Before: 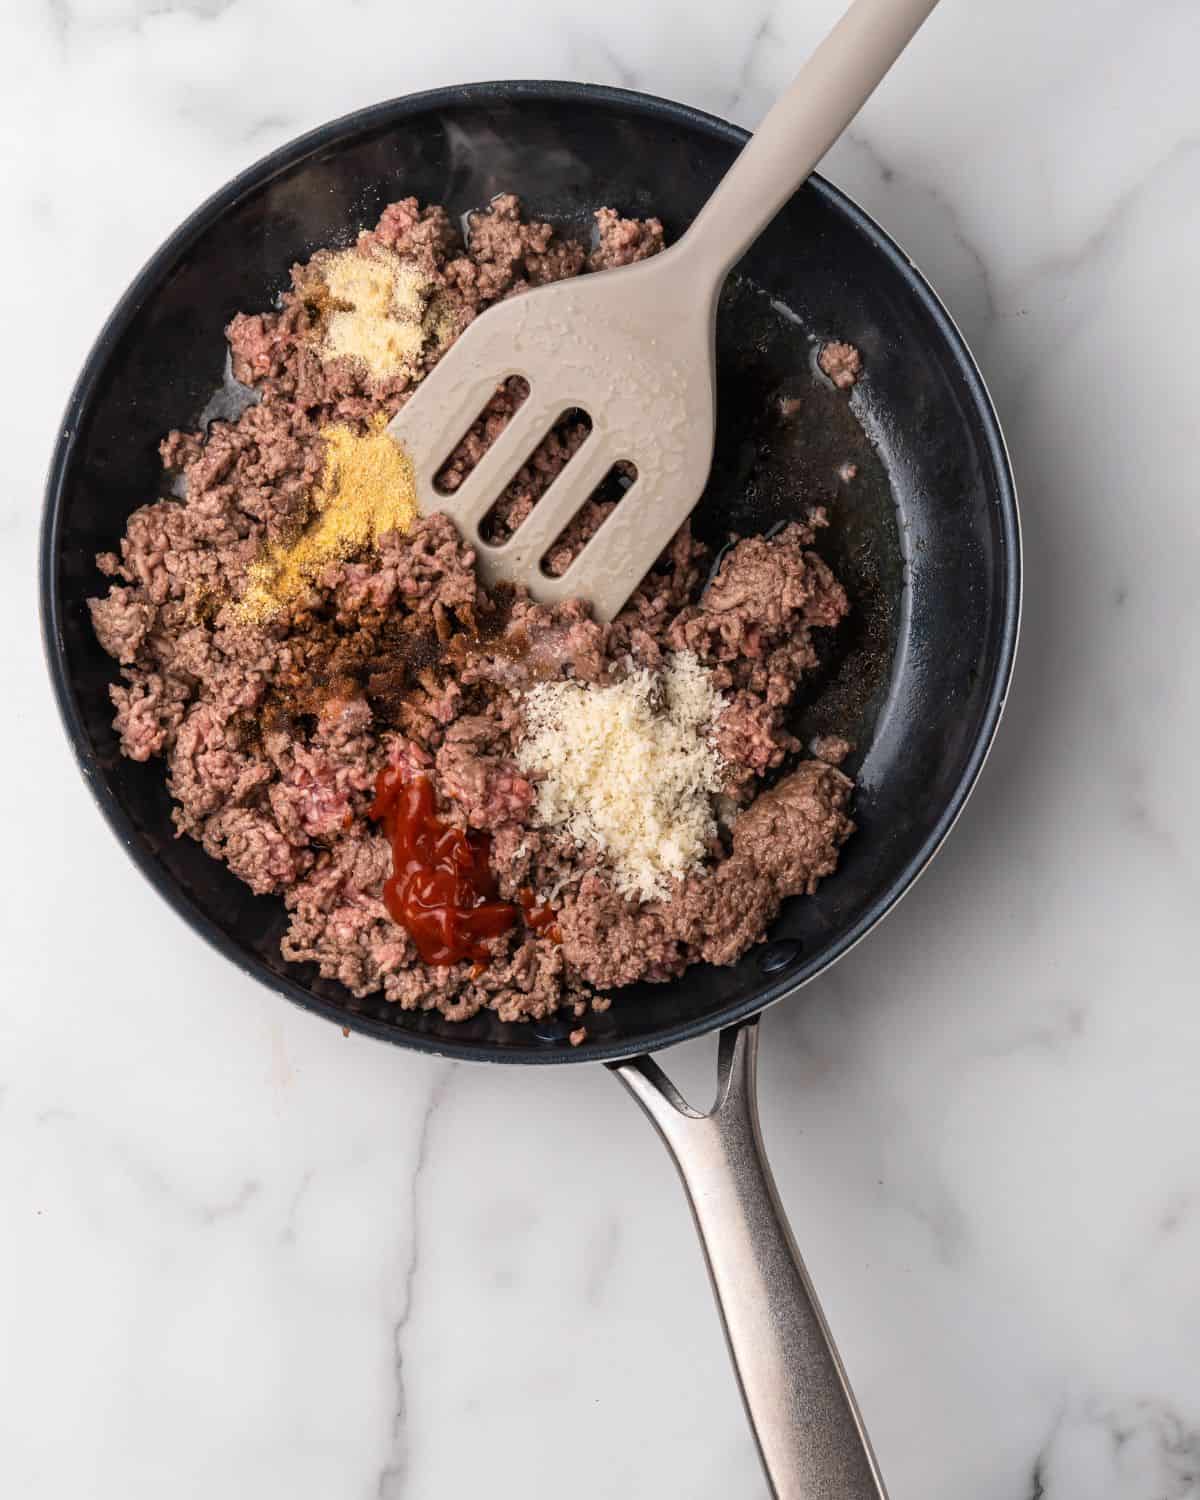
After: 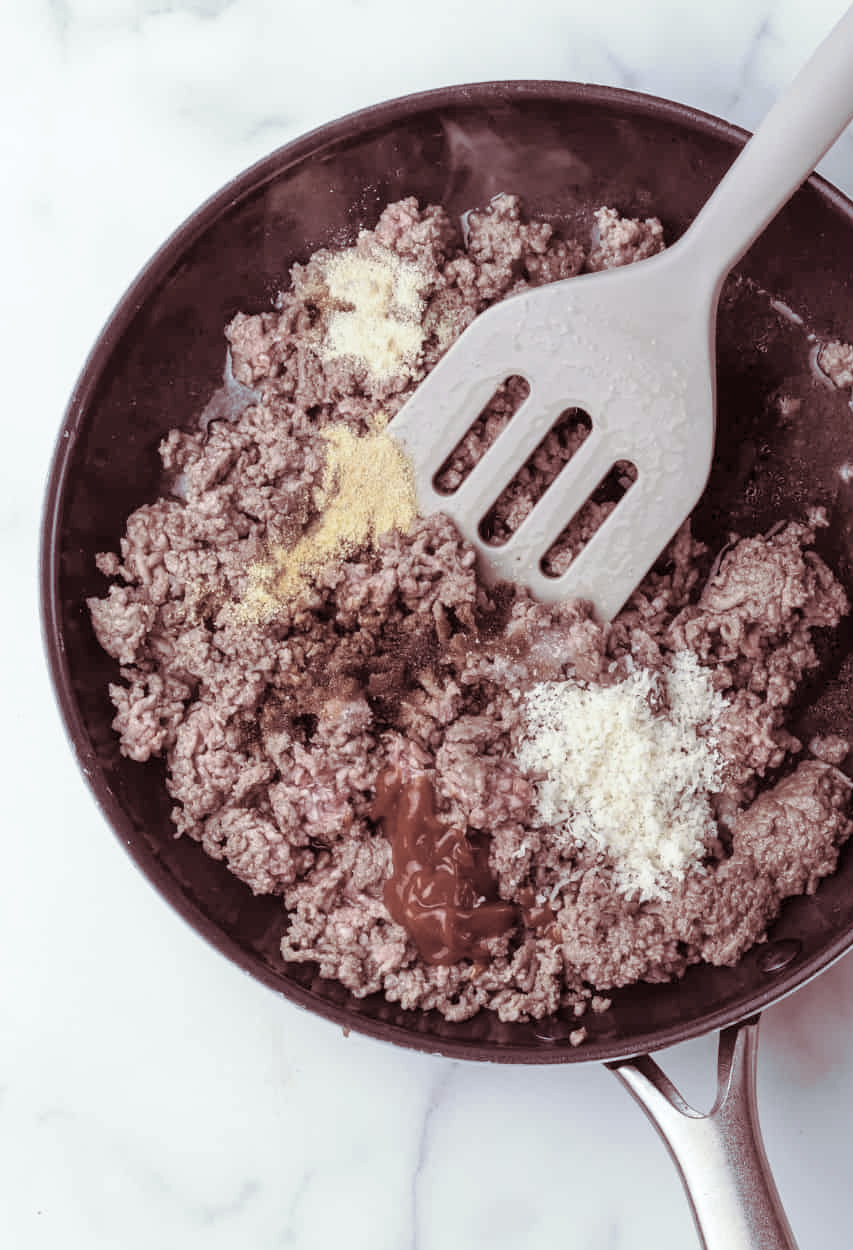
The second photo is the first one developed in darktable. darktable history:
split-toning: on, module defaults
crop: right 28.885%, bottom 16.626%
contrast brightness saturation: brightness 0.18, saturation -0.5
white balance: red 0.931, blue 1.11
